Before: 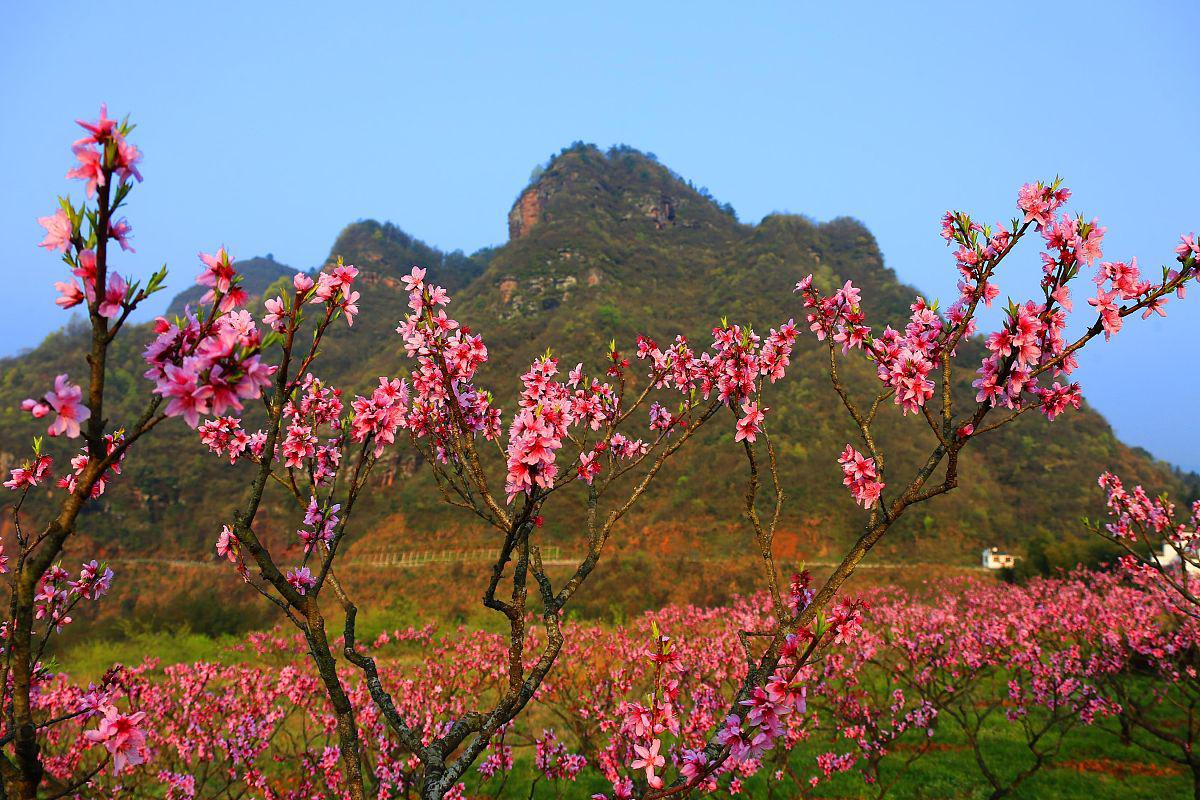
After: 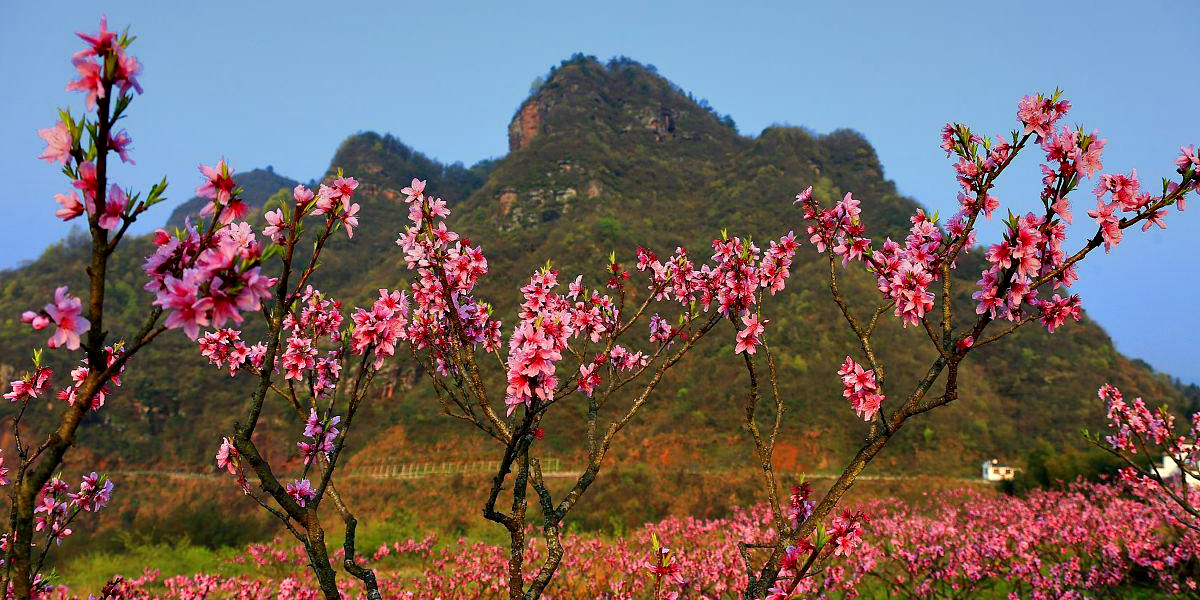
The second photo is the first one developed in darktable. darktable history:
crop: top 11.038%, bottom 13.962%
graduated density: on, module defaults
contrast equalizer: octaves 7, y [[0.6 ×6], [0.55 ×6], [0 ×6], [0 ×6], [0 ×6]], mix 0.35
